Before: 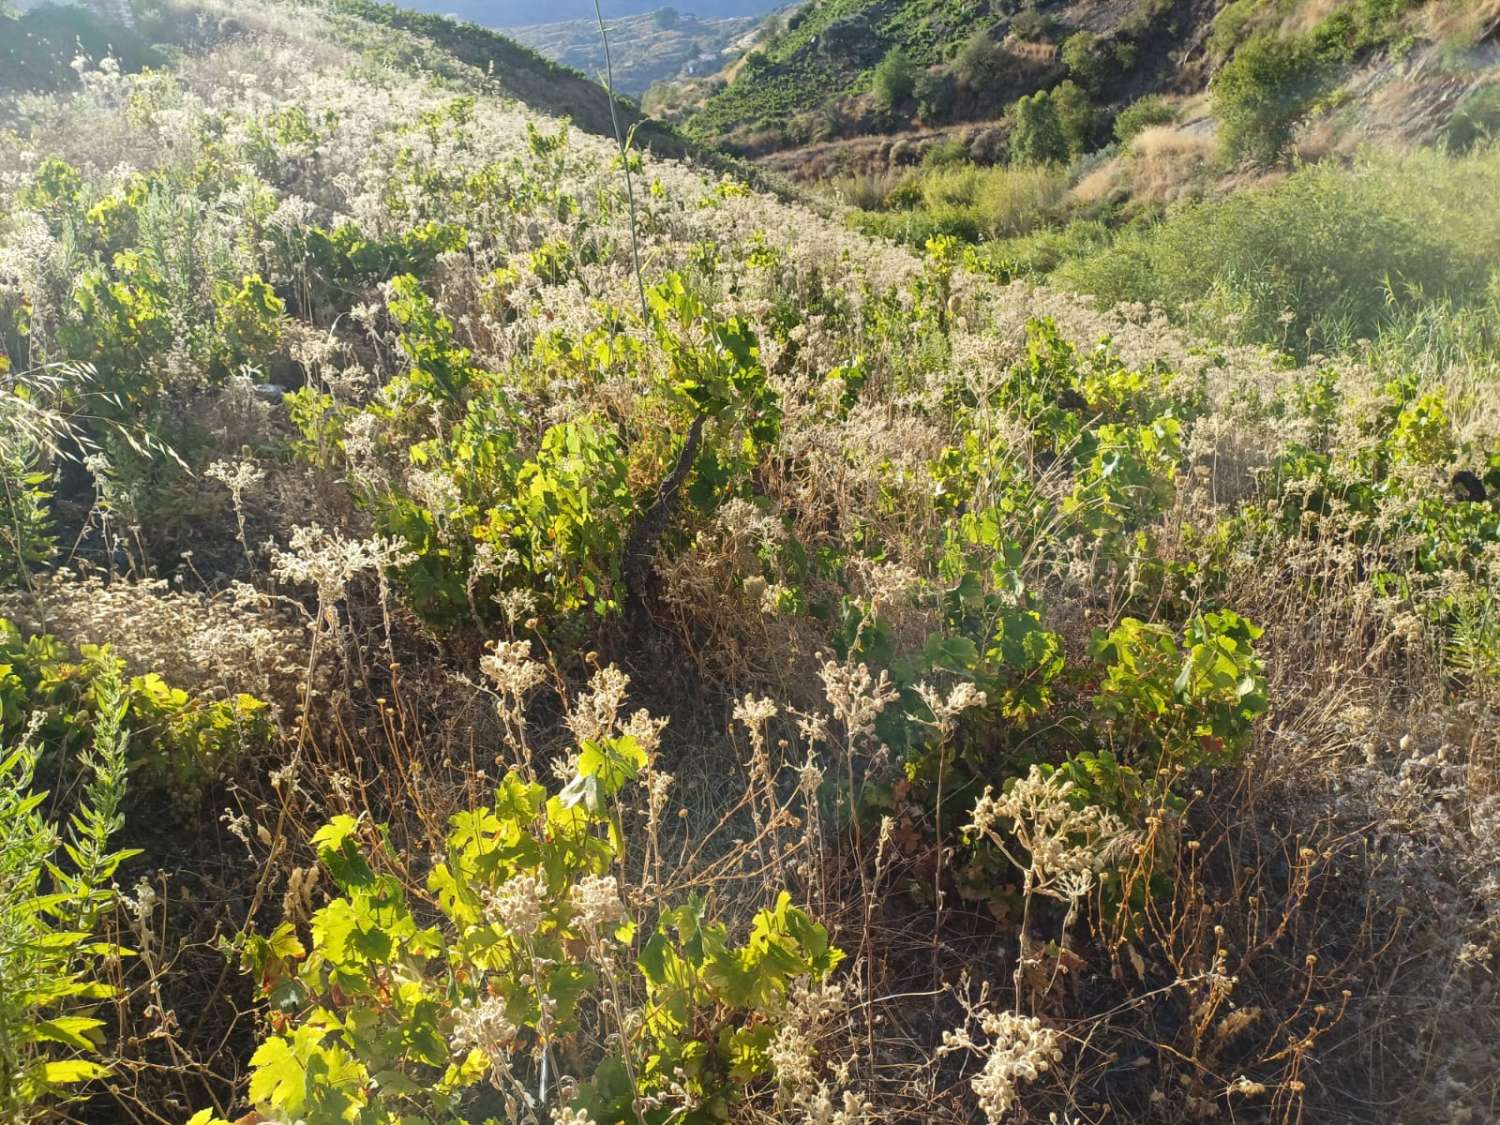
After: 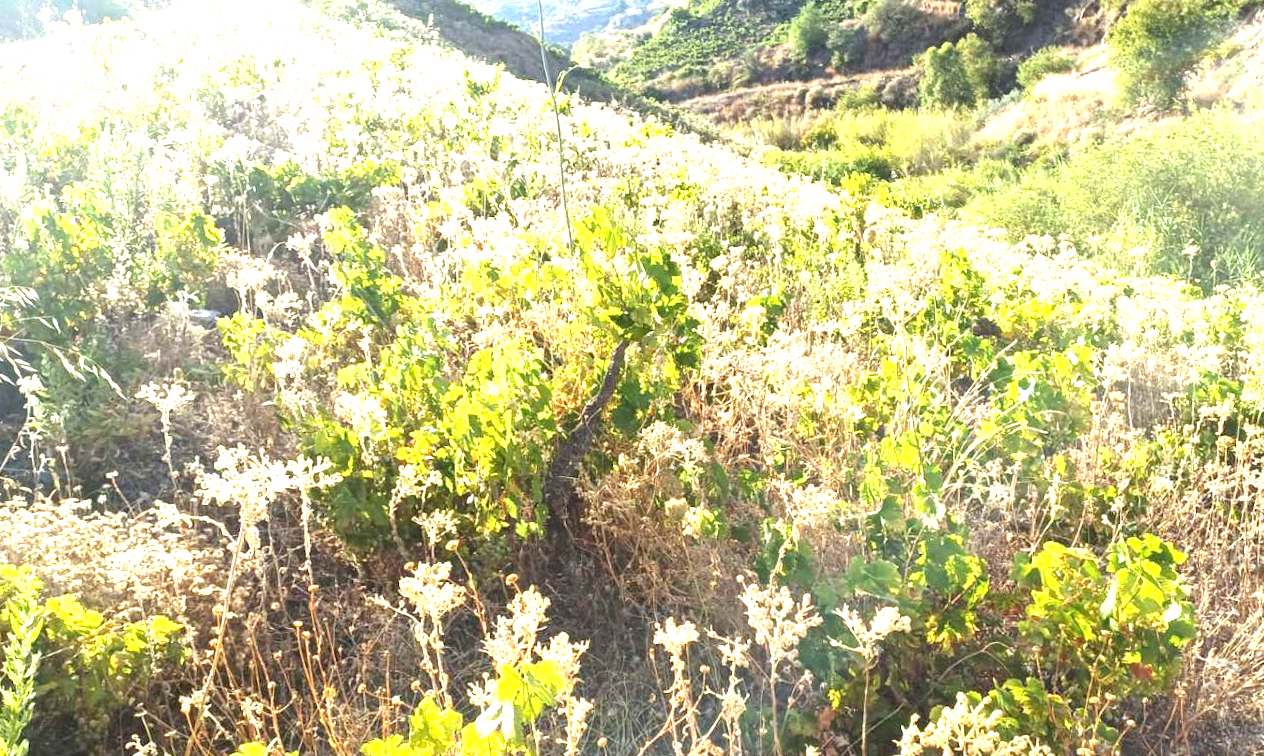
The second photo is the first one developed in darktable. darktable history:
crop: left 1.509%, top 3.452%, right 7.696%, bottom 28.452%
levels: levels [0, 0.476, 0.951]
exposure: black level correction 0, exposure 1.45 EV, compensate exposure bias true, compensate highlight preservation false
rotate and perspective: rotation 0.215°, lens shift (vertical) -0.139, crop left 0.069, crop right 0.939, crop top 0.002, crop bottom 0.996
